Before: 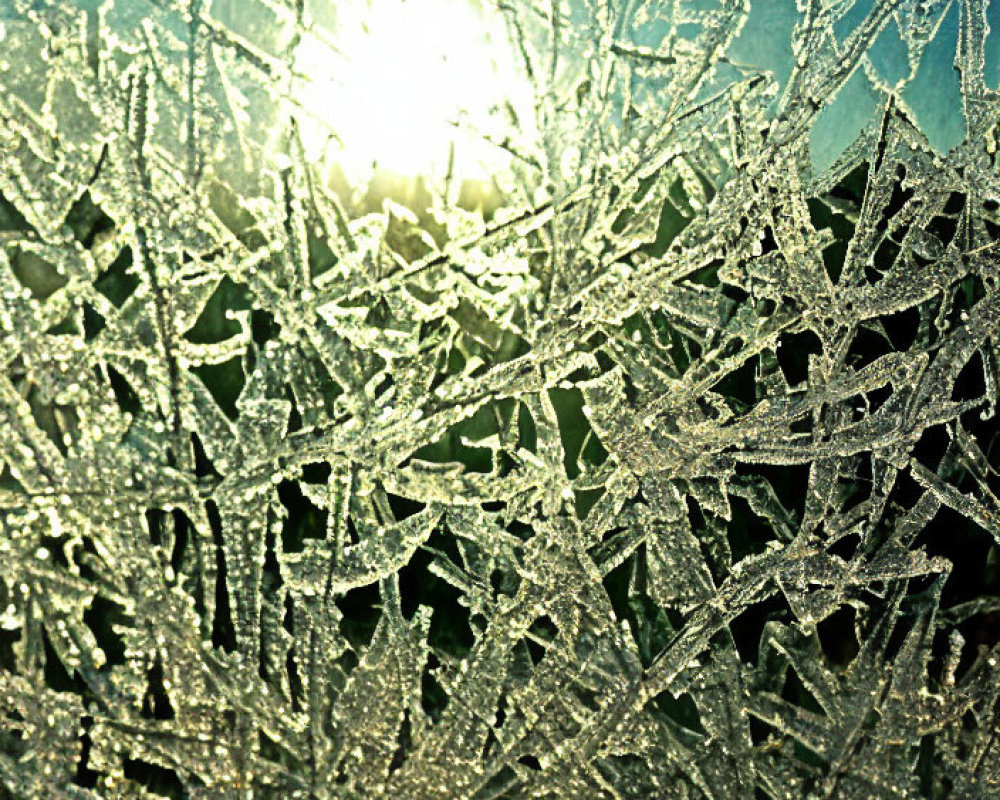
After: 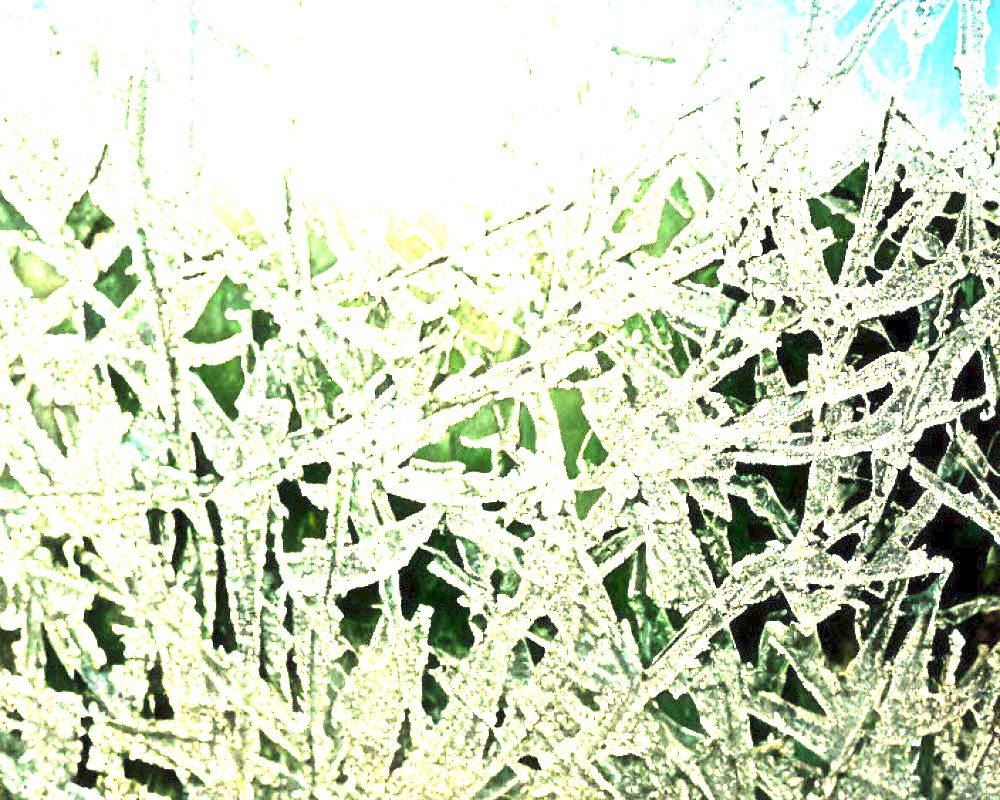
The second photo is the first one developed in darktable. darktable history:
exposure: exposure 2.941 EV, compensate exposure bias true, compensate highlight preservation false
